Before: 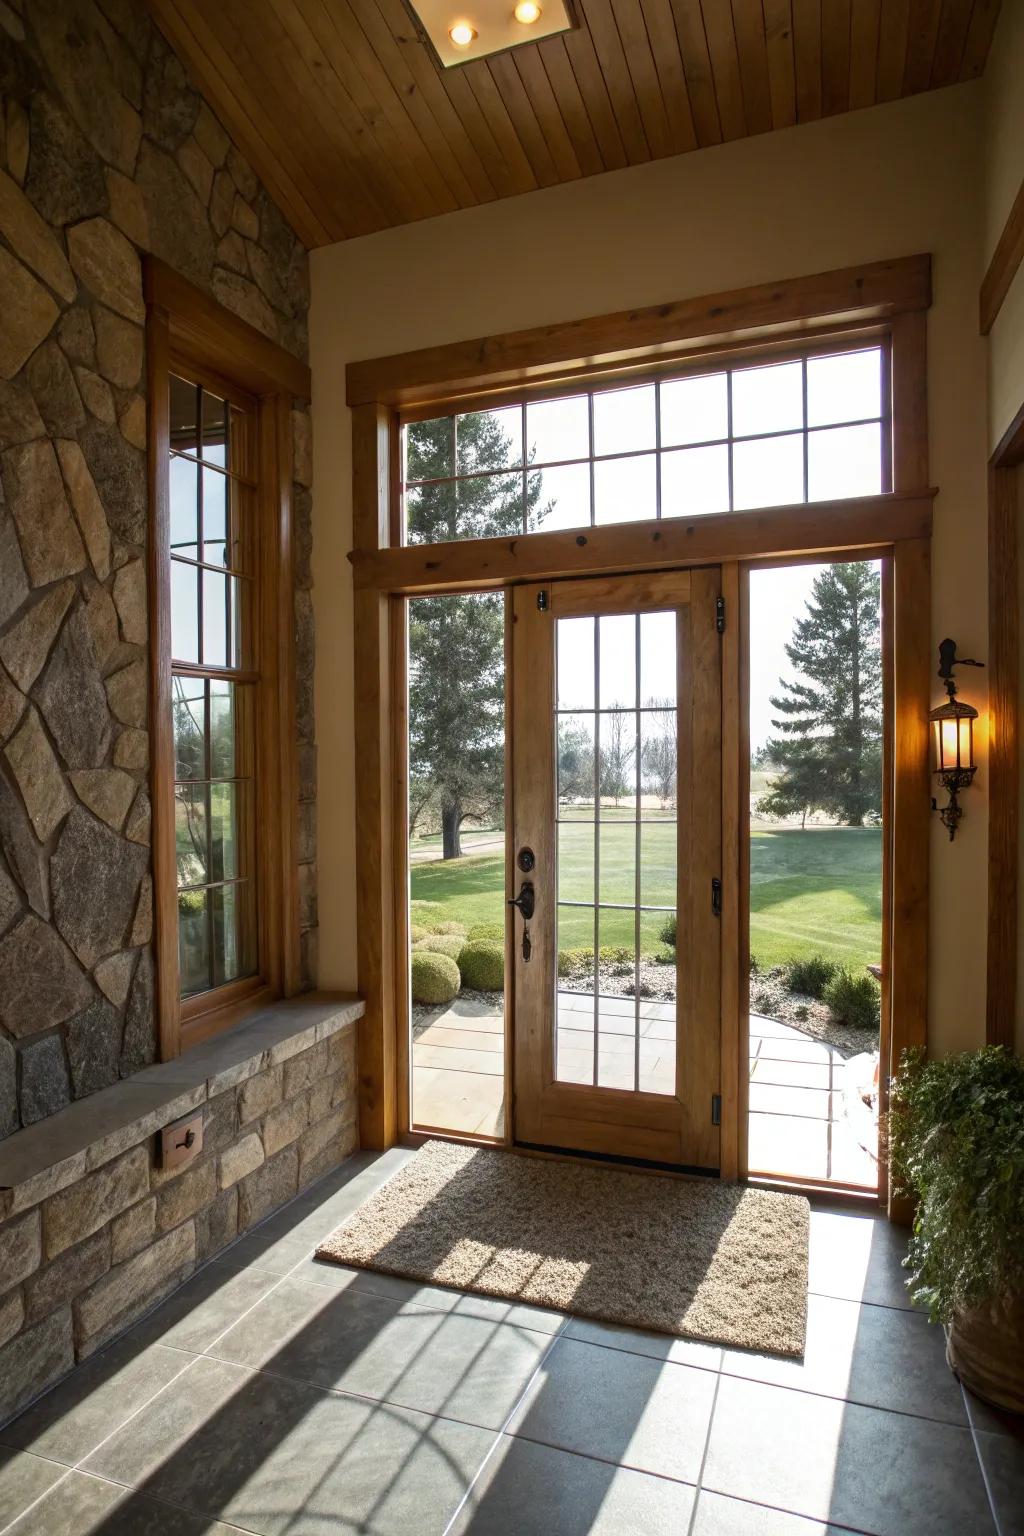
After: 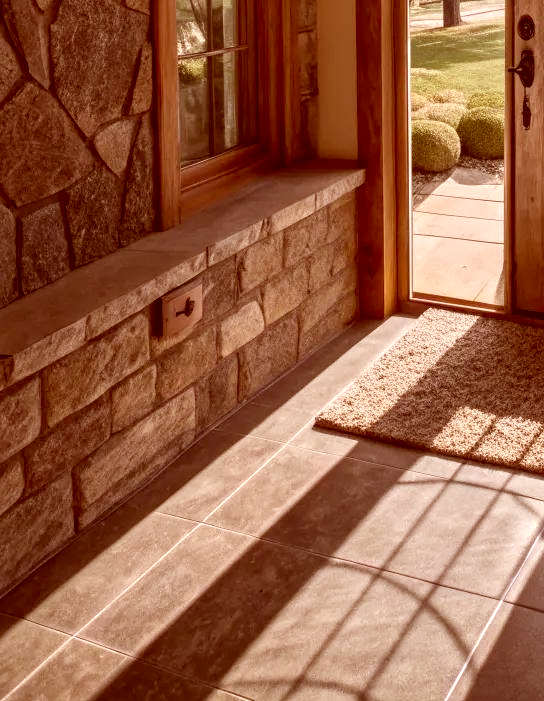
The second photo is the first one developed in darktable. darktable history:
local contrast: on, module defaults
crop and rotate: top 54.195%, right 46.792%, bottom 0.126%
color correction: highlights a* 9.05, highlights b* 8.52, shadows a* 39.65, shadows b* 39.76, saturation 0.812
